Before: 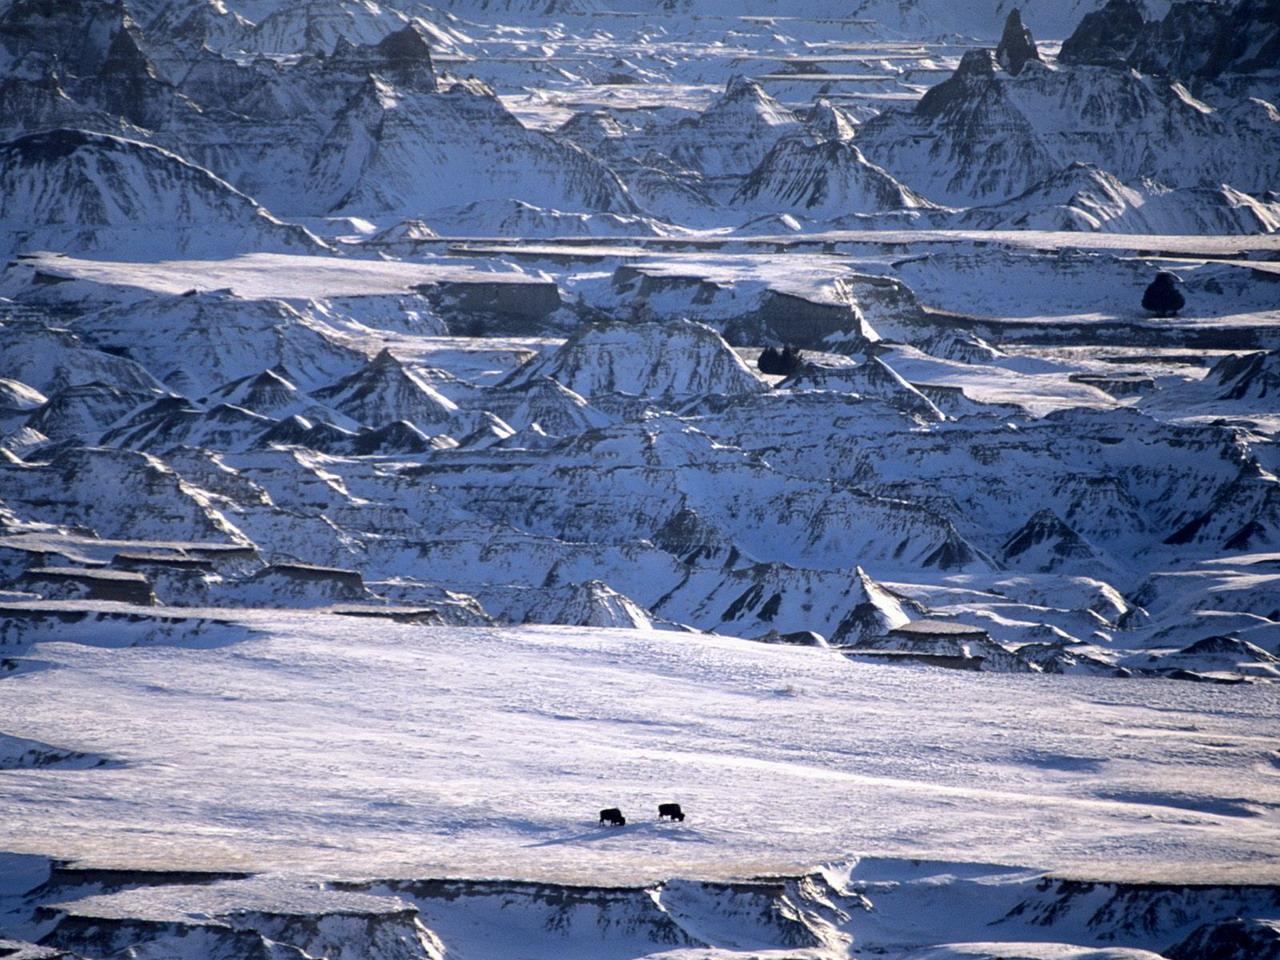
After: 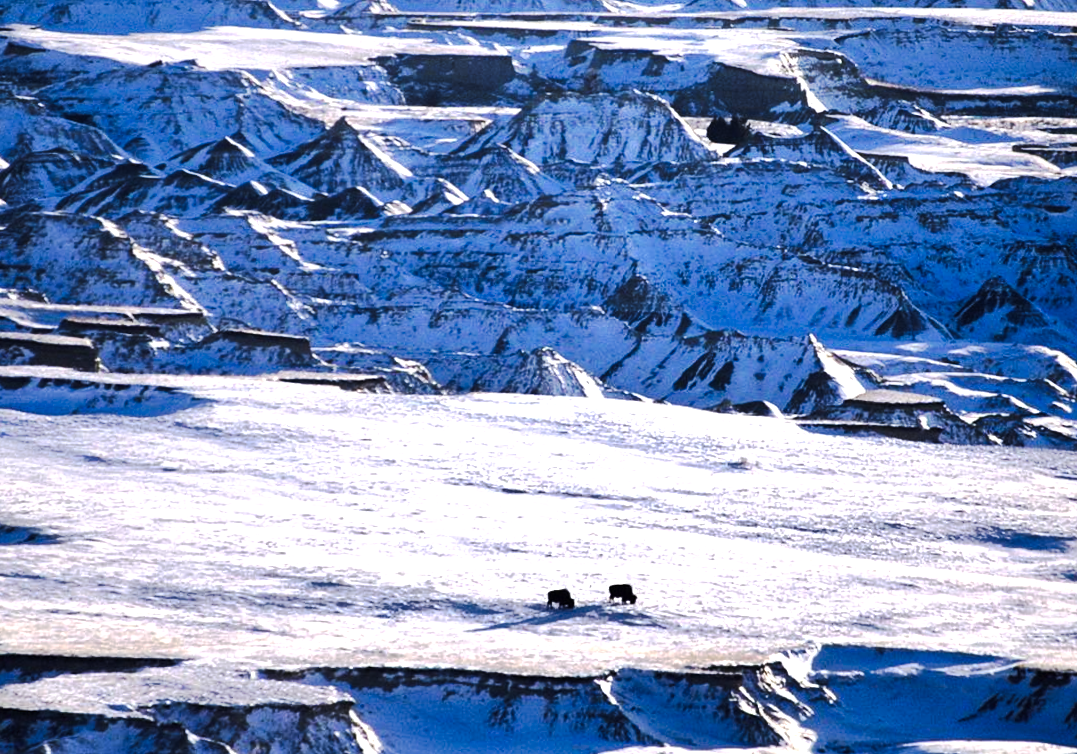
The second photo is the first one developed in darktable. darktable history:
tone curve: curves: ch0 [(0, 0) (0.003, 0.006) (0.011, 0.011) (0.025, 0.02) (0.044, 0.032) (0.069, 0.035) (0.1, 0.046) (0.136, 0.063) (0.177, 0.089) (0.224, 0.12) (0.277, 0.16) (0.335, 0.206) (0.399, 0.268) (0.468, 0.359) (0.543, 0.466) (0.623, 0.582) (0.709, 0.722) (0.801, 0.808) (0.898, 0.886) (1, 1)], preserve colors none
crop: top 20.916%, right 9.437%, bottom 0.316%
rotate and perspective: rotation 0.215°, lens shift (vertical) -0.139, crop left 0.069, crop right 0.939, crop top 0.002, crop bottom 0.996
shadows and highlights: highlights color adjustment 0%, soften with gaussian
exposure: black level correction 0, exposure 0.7 EV, compensate exposure bias true, compensate highlight preservation false
